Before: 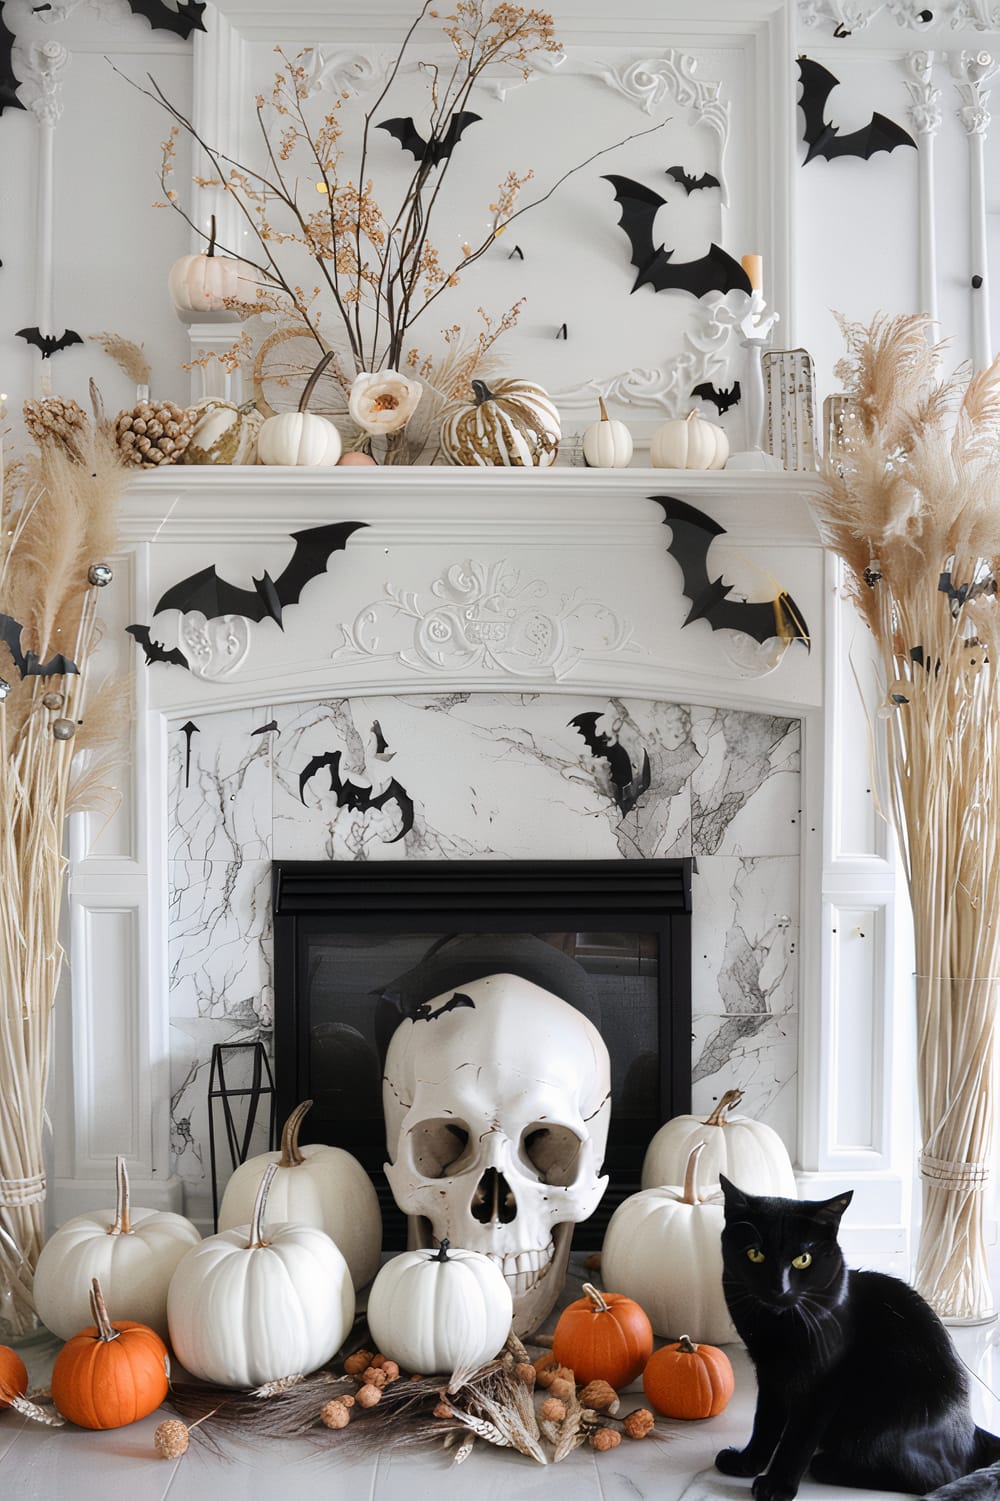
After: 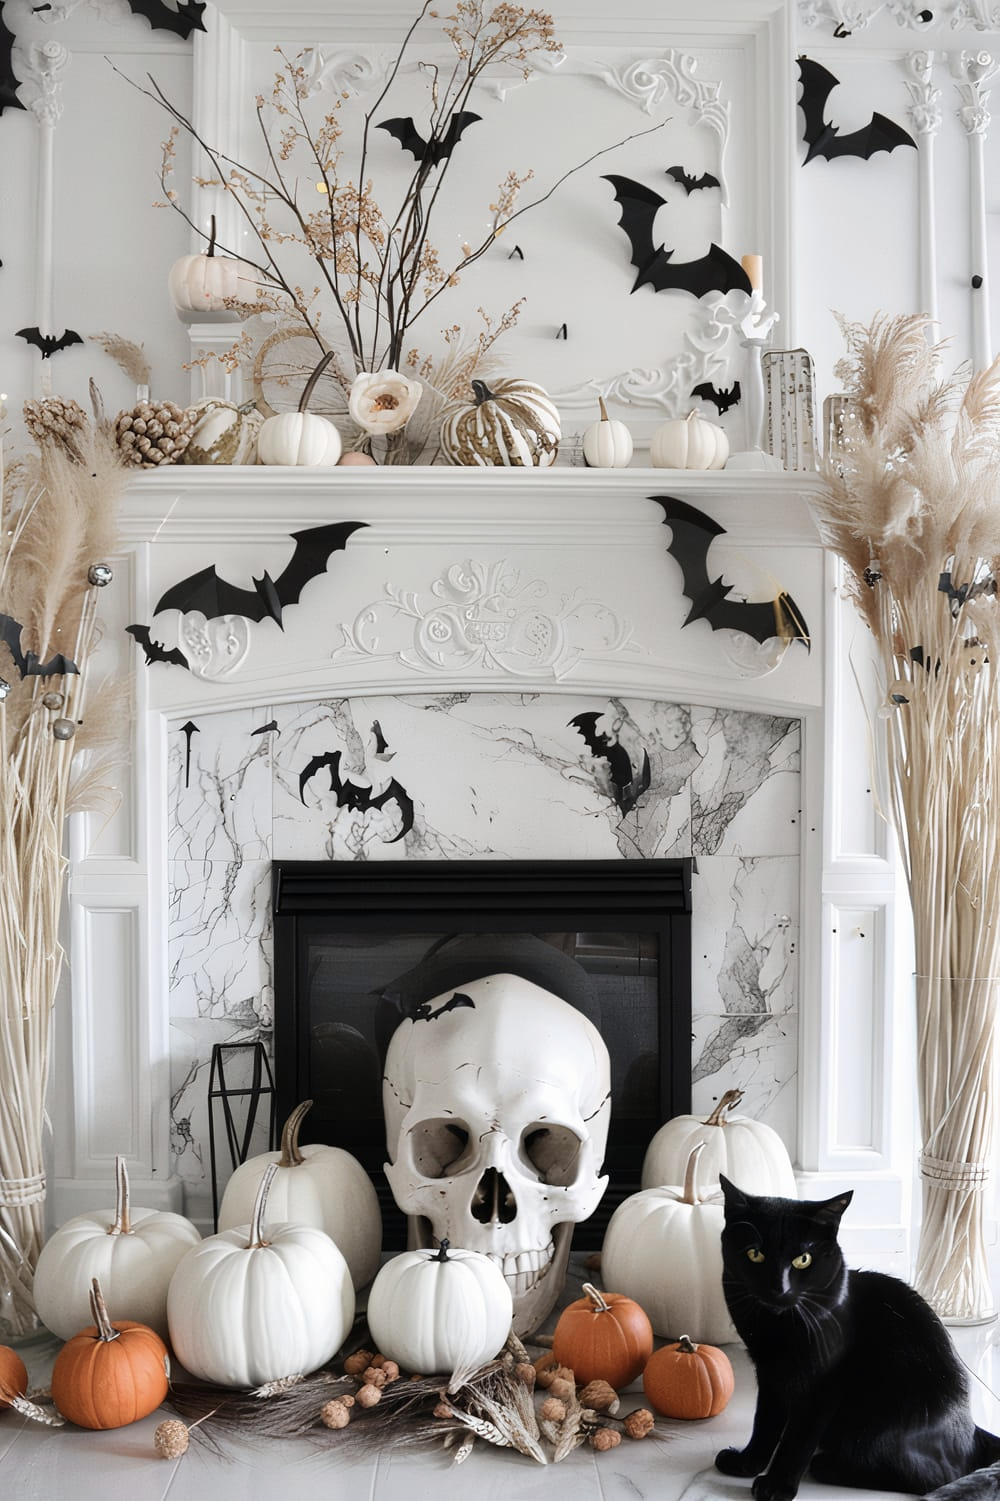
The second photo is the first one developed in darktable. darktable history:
contrast brightness saturation: contrast 0.104, saturation -0.293
